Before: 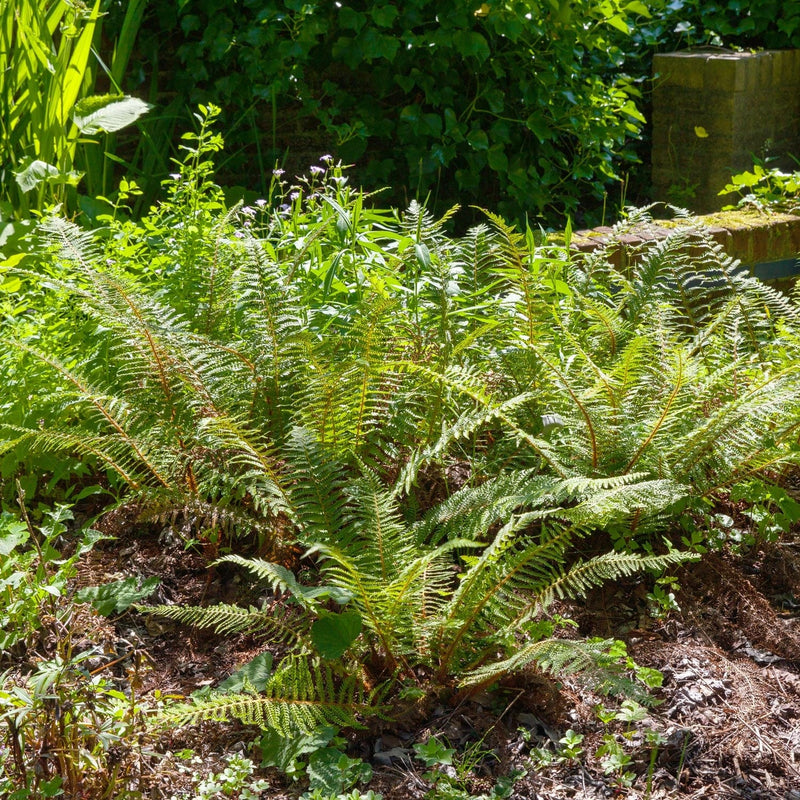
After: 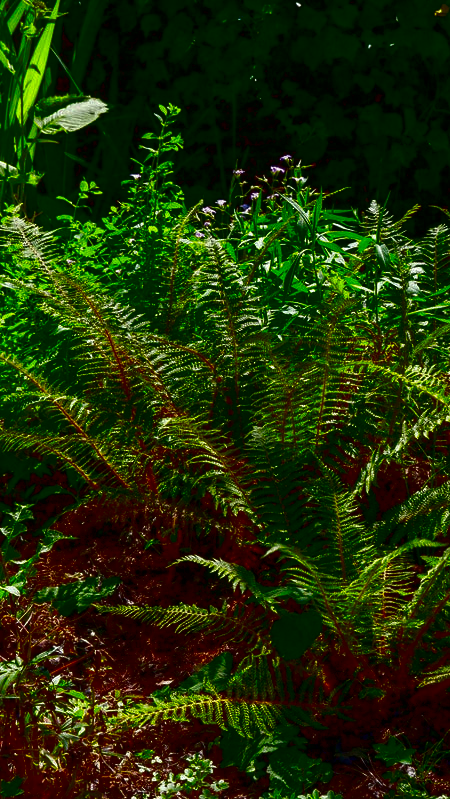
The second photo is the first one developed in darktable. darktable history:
crop: left 5.114%, right 38.589%
color correction: highlights a* -2.68, highlights b* 2.57
contrast brightness saturation: brightness -1, saturation 1
